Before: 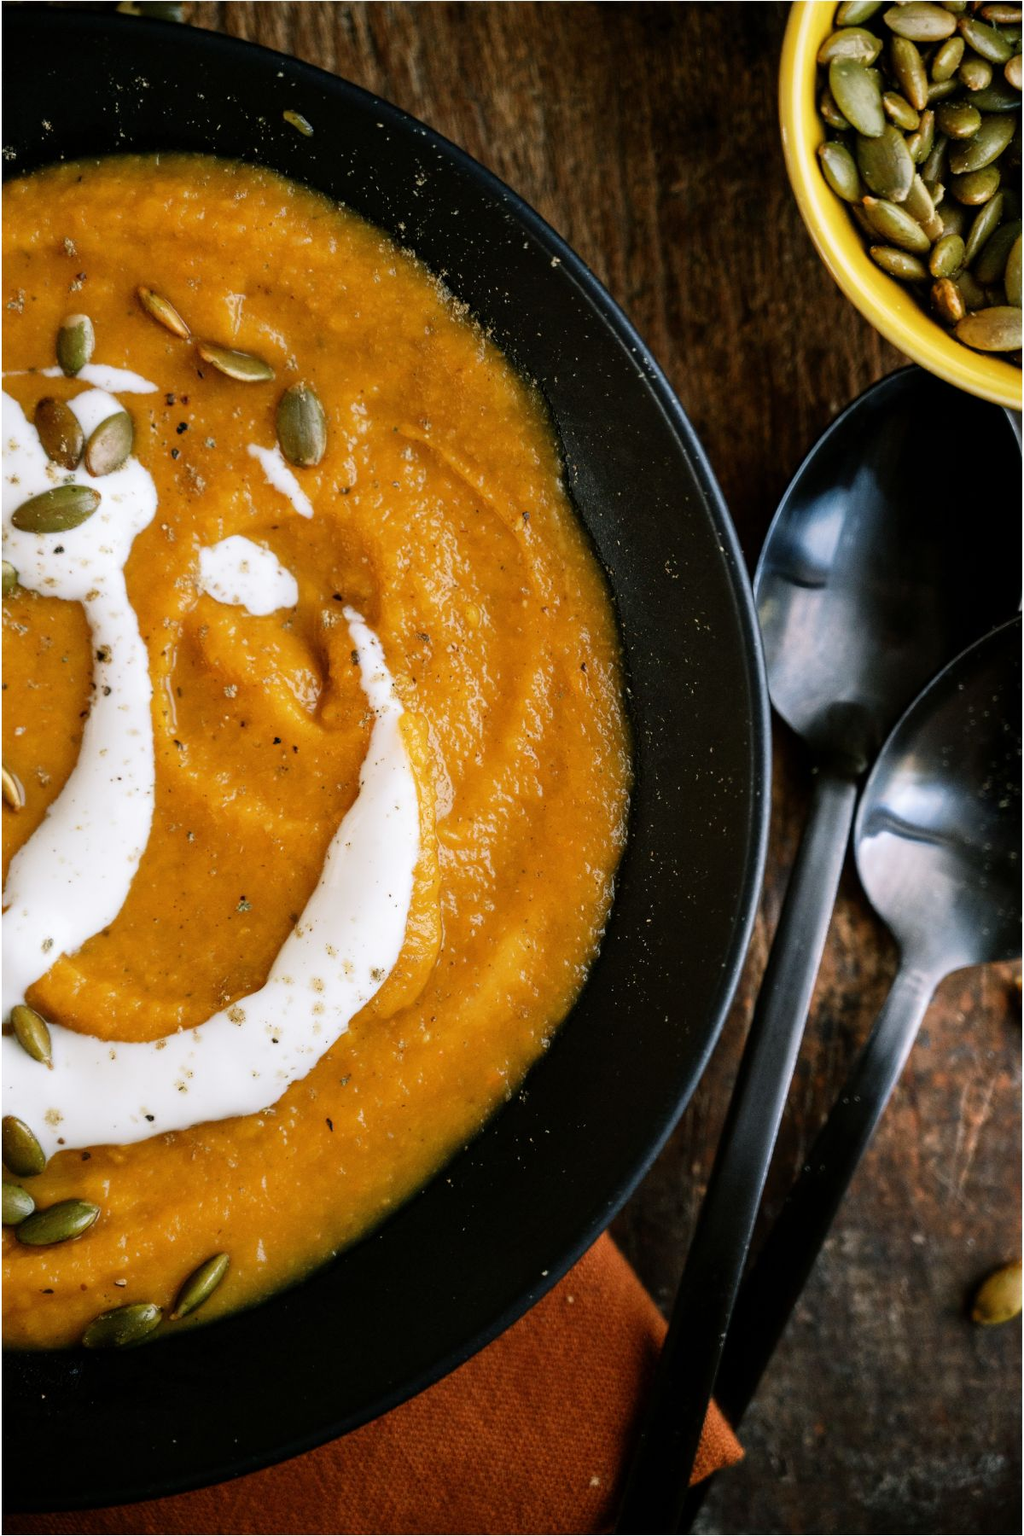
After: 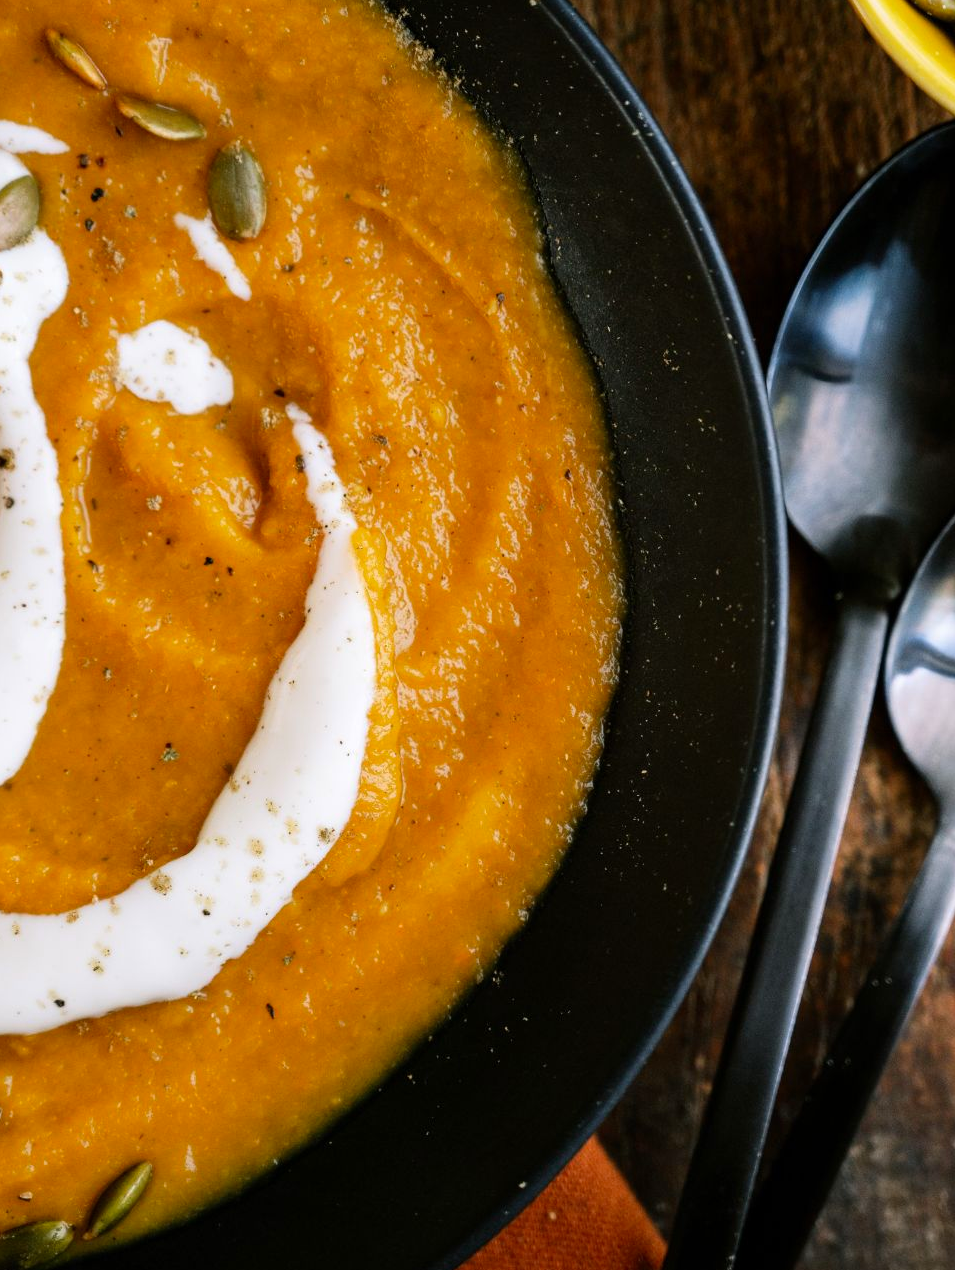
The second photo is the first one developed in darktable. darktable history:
crop: left 9.667%, top 17.101%, right 10.689%, bottom 12.313%
contrast brightness saturation: saturation 0.124
